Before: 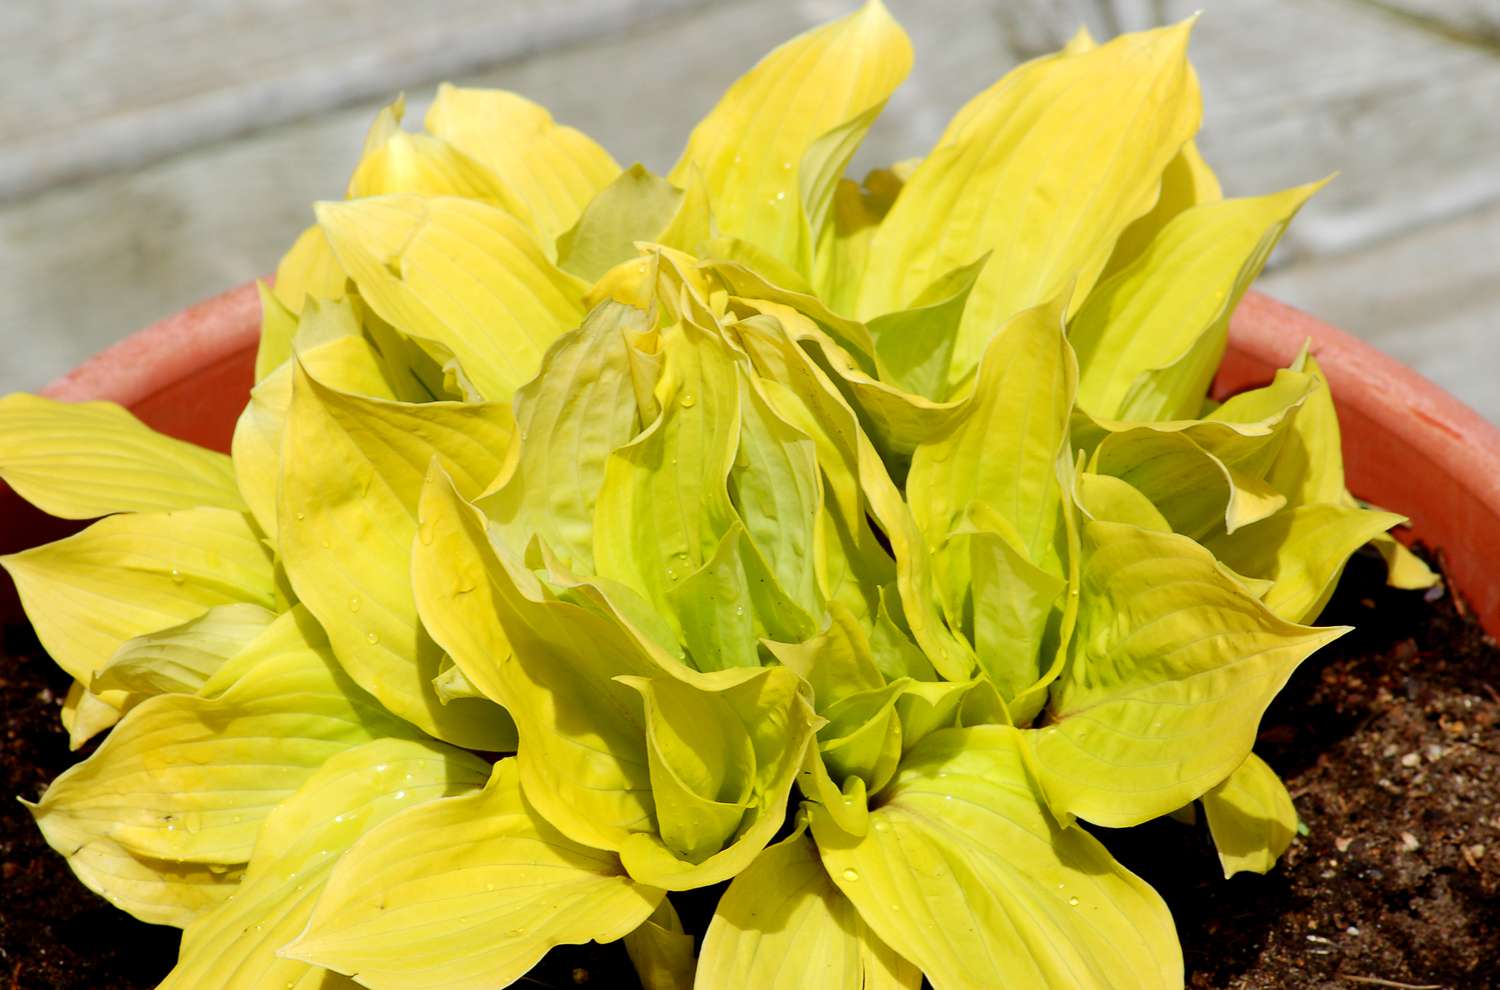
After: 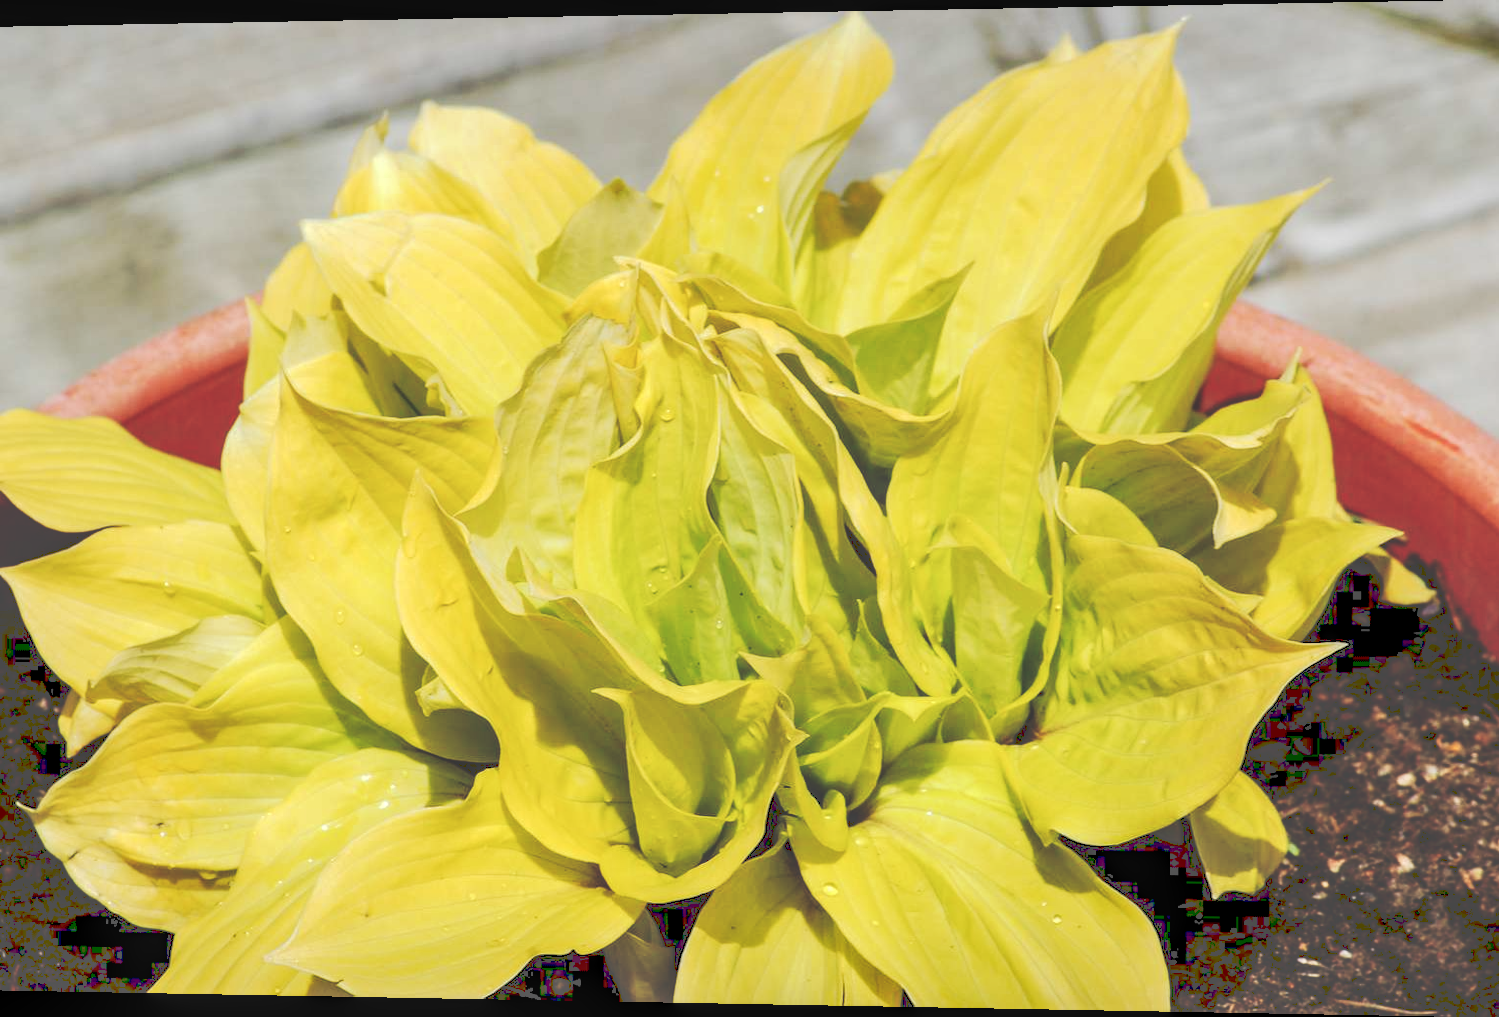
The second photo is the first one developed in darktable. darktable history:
tone curve: curves: ch0 [(0, 0) (0.003, 0.299) (0.011, 0.299) (0.025, 0.299) (0.044, 0.299) (0.069, 0.3) (0.1, 0.306) (0.136, 0.316) (0.177, 0.326) (0.224, 0.338) (0.277, 0.366) (0.335, 0.406) (0.399, 0.462) (0.468, 0.533) (0.543, 0.607) (0.623, 0.7) (0.709, 0.775) (0.801, 0.843) (0.898, 0.903) (1, 1)], preserve colors none
rotate and perspective: lens shift (horizontal) -0.055, automatic cropping off
local contrast: detail 130%
